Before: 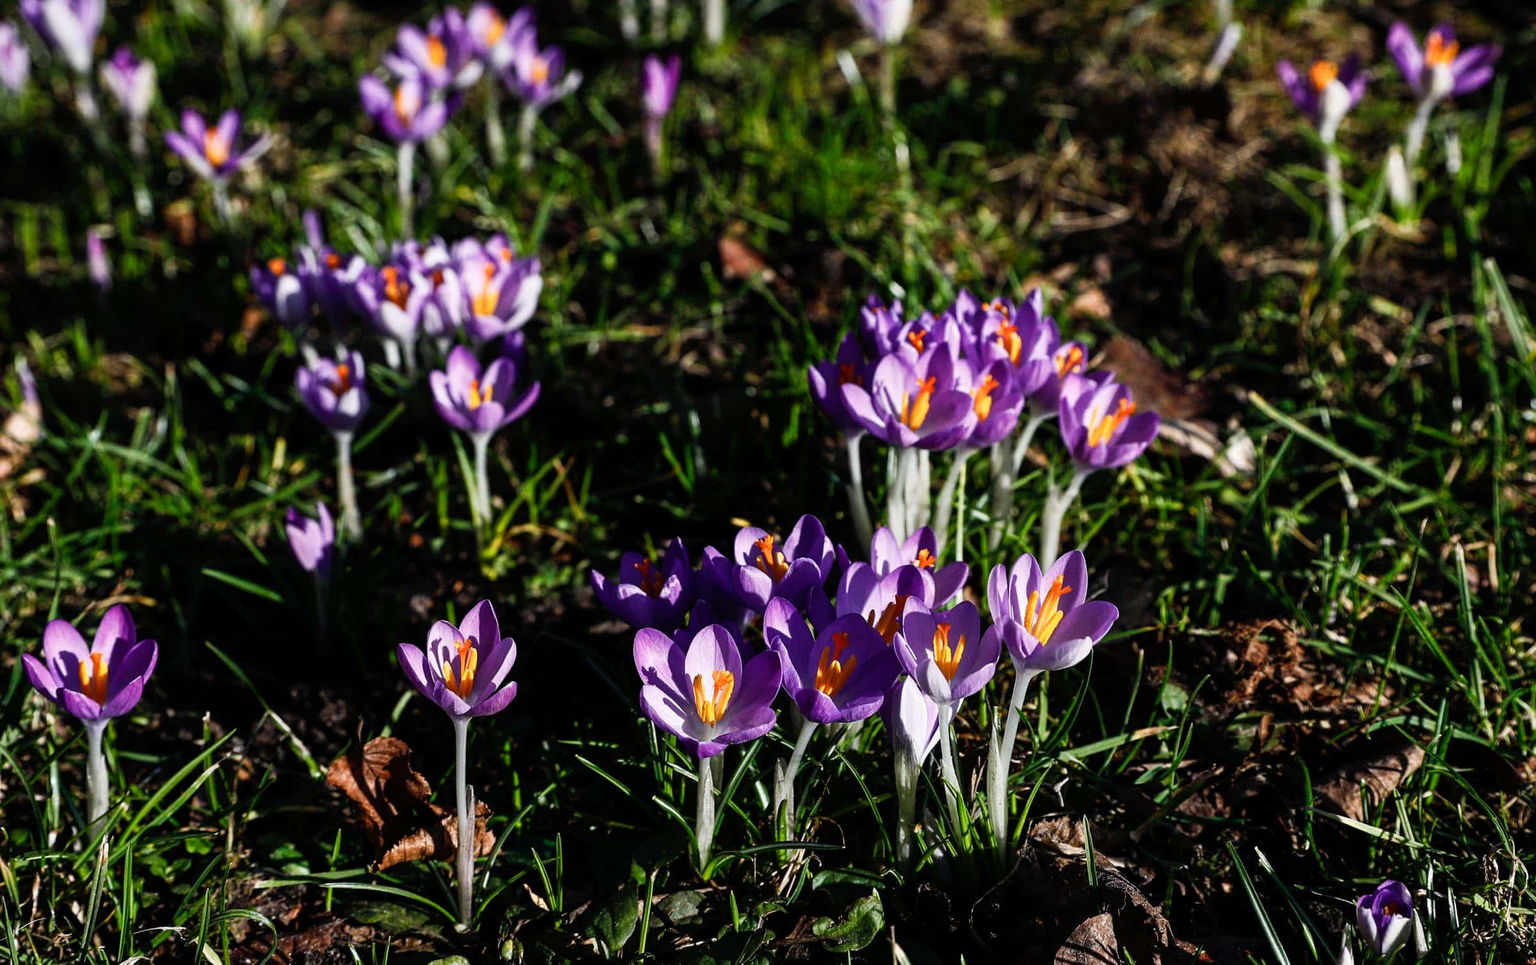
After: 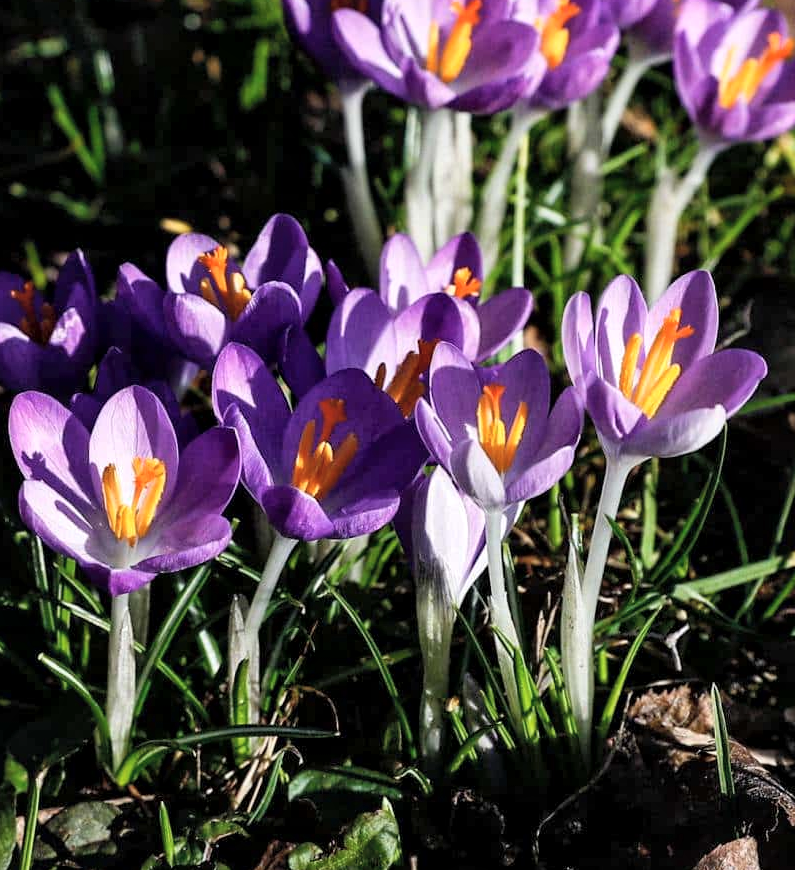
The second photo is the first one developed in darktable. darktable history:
global tonemap: drago (1, 100), detail 1
crop: left 40.878%, top 39.176%, right 25.993%, bottom 3.081%
